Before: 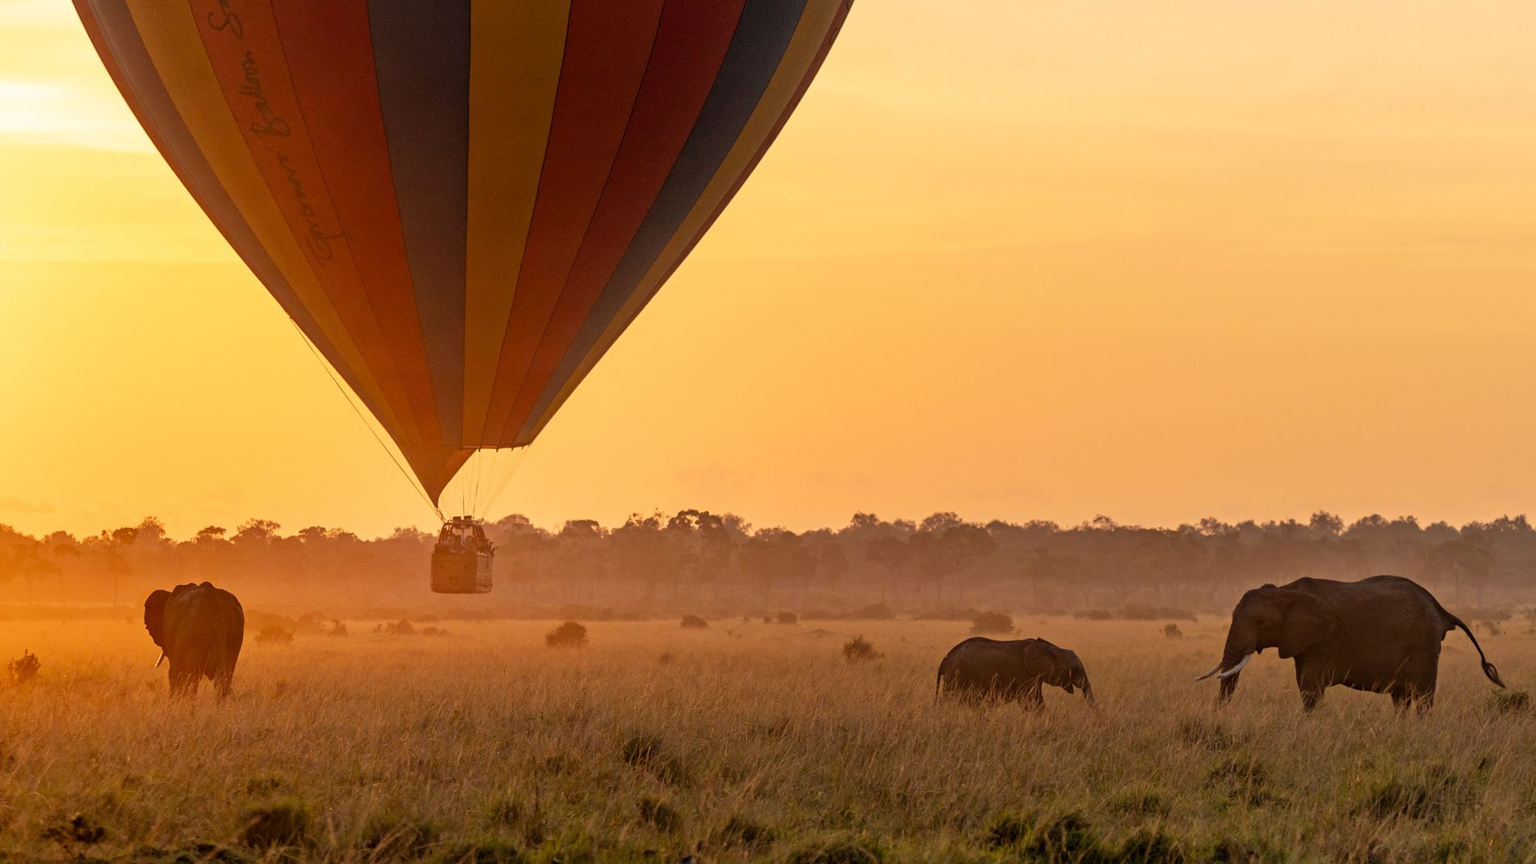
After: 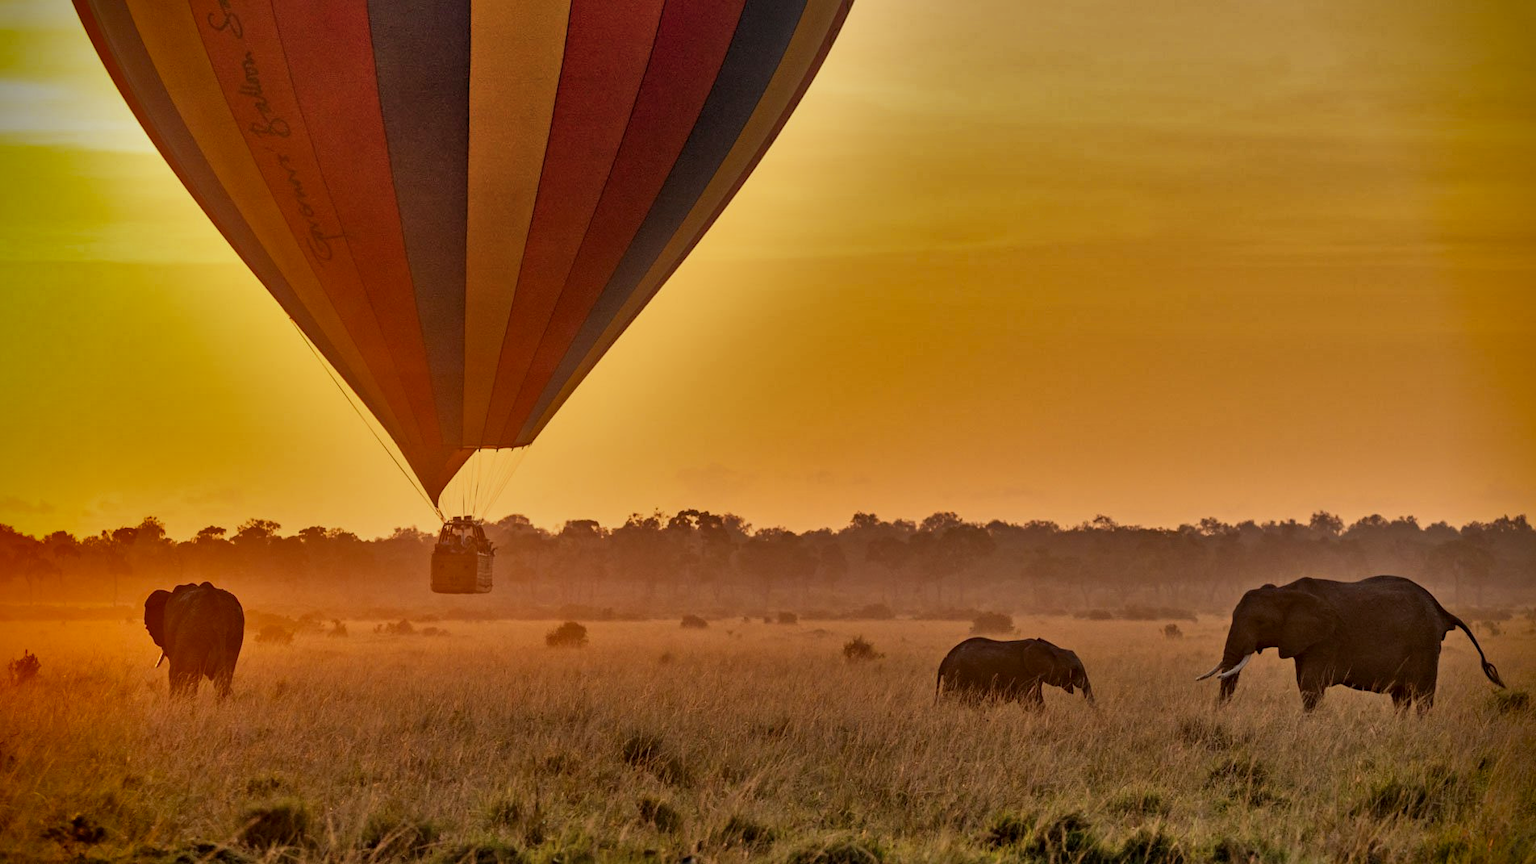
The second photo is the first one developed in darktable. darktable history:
vignetting: fall-off start 87.87%, fall-off radius 23.74%, saturation 0.375
local contrast: mode bilateral grid, contrast 19, coarseness 50, detail 128%, midtone range 0.2
shadows and highlights: shadows 81.42, white point adjustment -9.14, highlights -61.4, soften with gaussian
